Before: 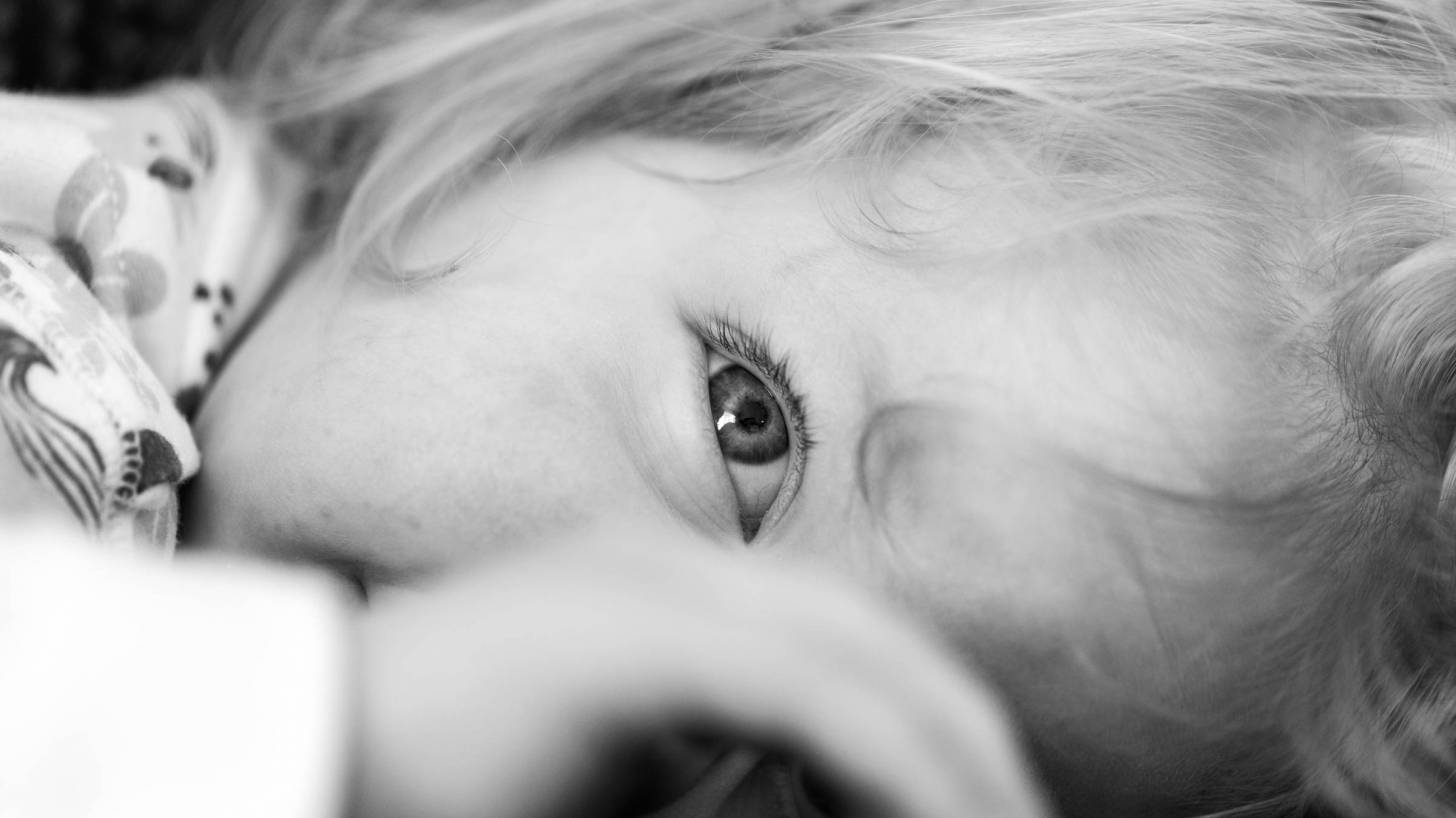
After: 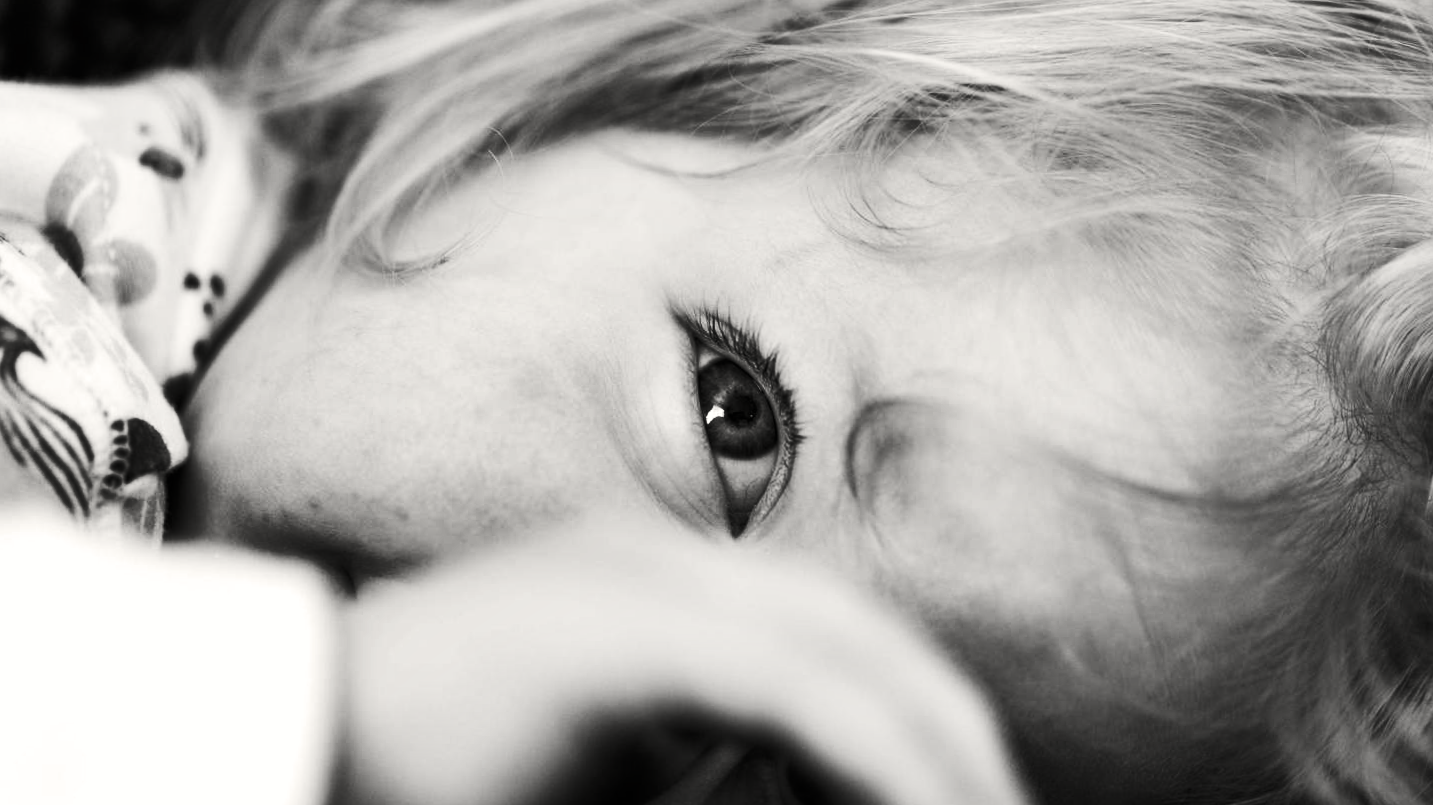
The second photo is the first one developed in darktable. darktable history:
shadows and highlights: radius 108.52, shadows 23.73, highlights -59.32, low approximation 0.01, soften with gaussian
crop and rotate: angle -0.5°
white balance: red 1.009, blue 0.985
contrast brightness saturation: contrast 0.28
color balance rgb: perceptual saturation grading › global saturation 3.7%, global vibrance 5.56%, contrast 3.24%
